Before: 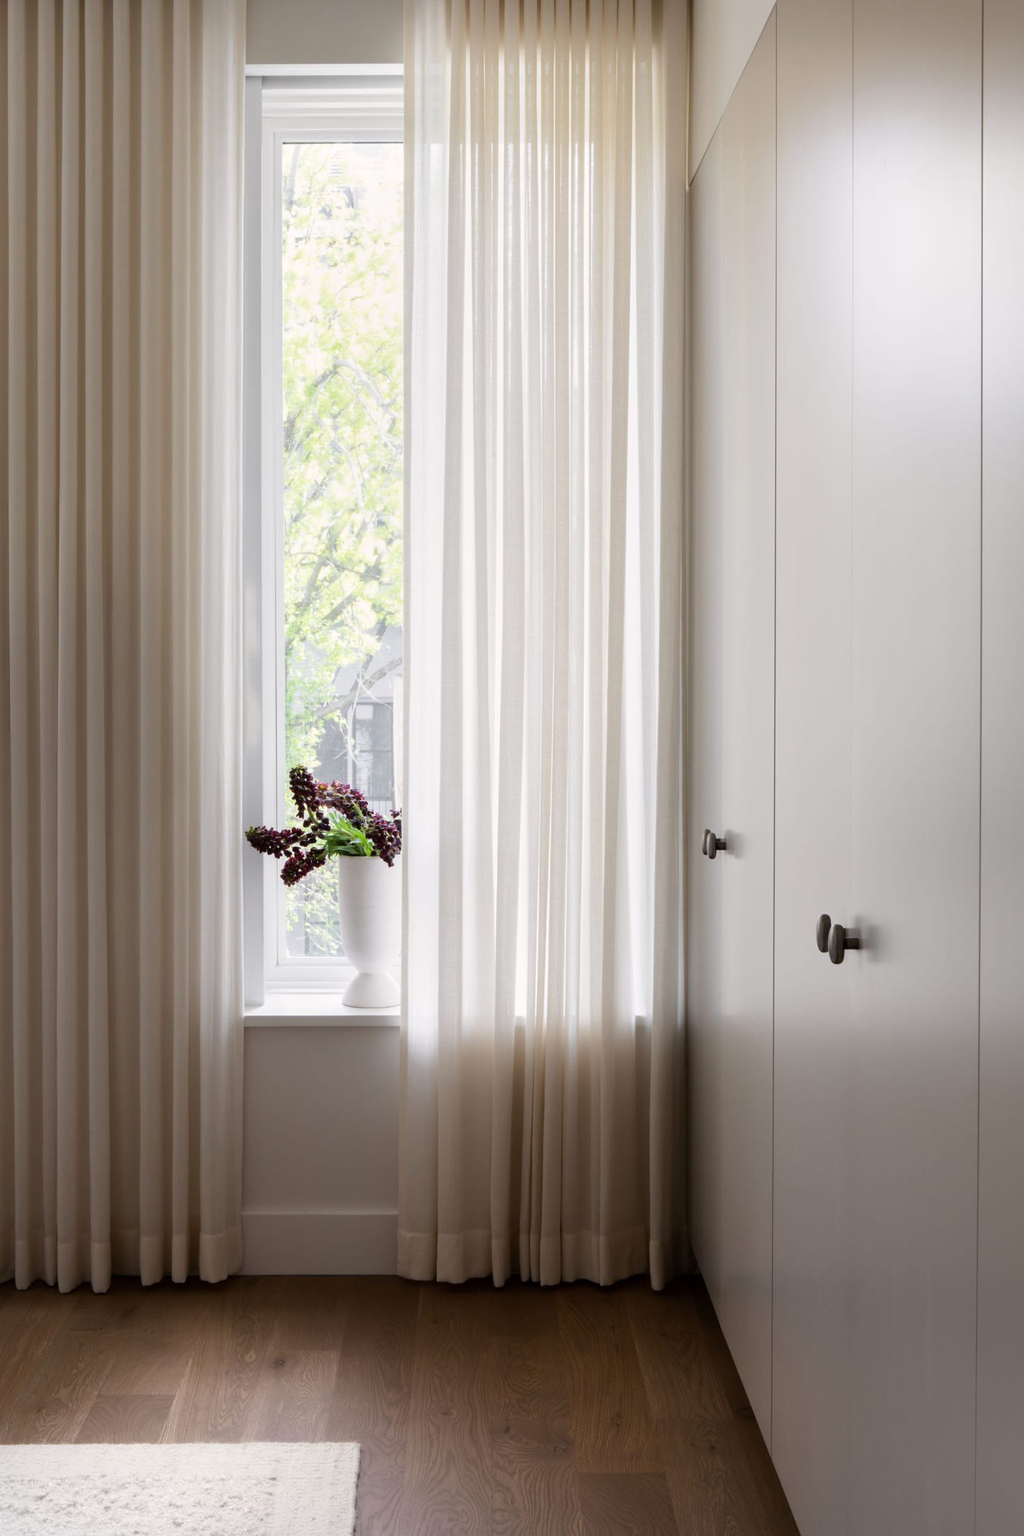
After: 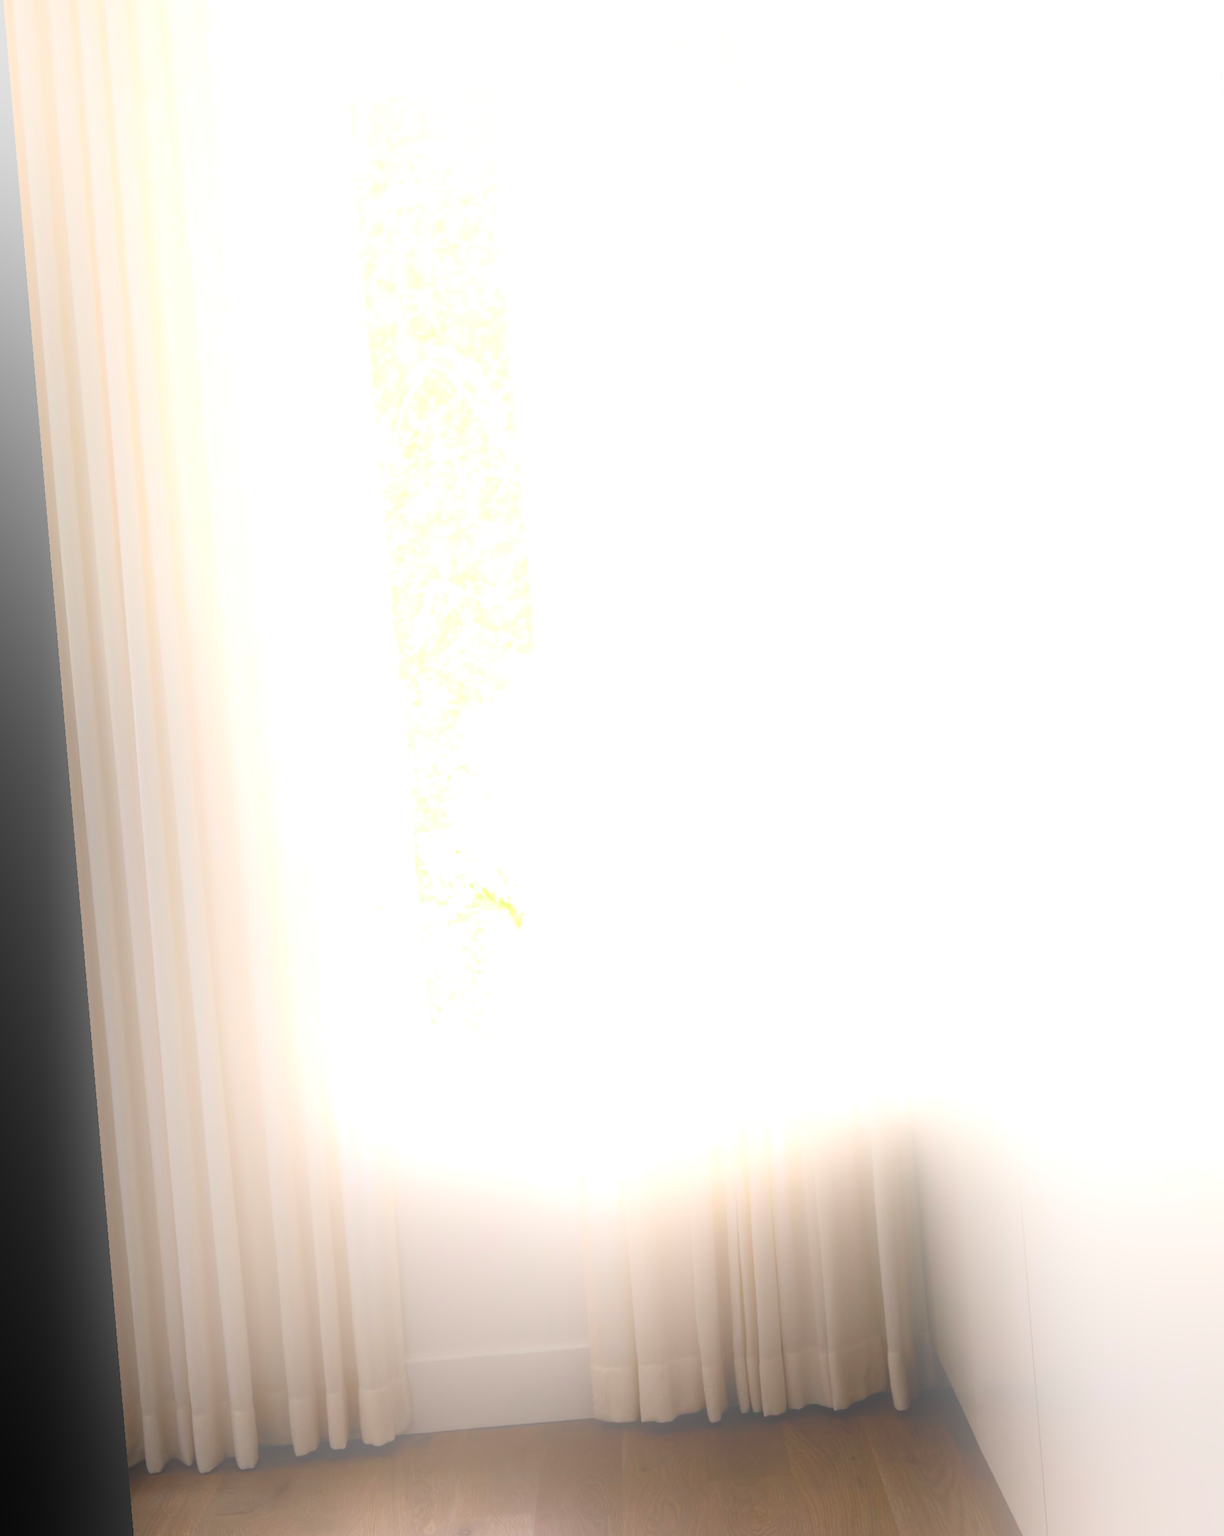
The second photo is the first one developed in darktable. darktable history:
crop: top 7.49%, right 9.717%, bottom 11.943%
bloom: size 25%, threshold 5%, strength 90%
local contrast: mode bilateral grid, contrast 20, coarseness 50, detail 102%, midtone range 0.2
rotate and perspective: rotation -4.86°, automatic cropping off
